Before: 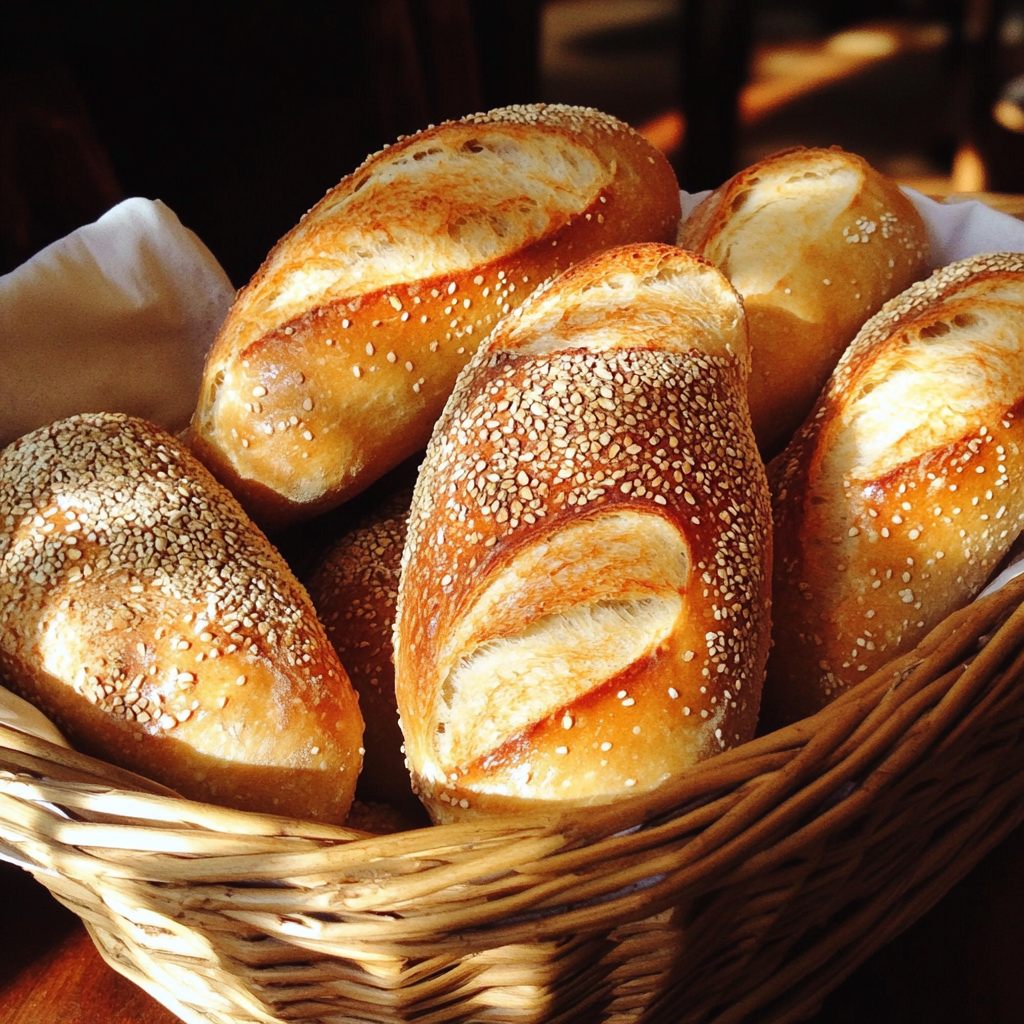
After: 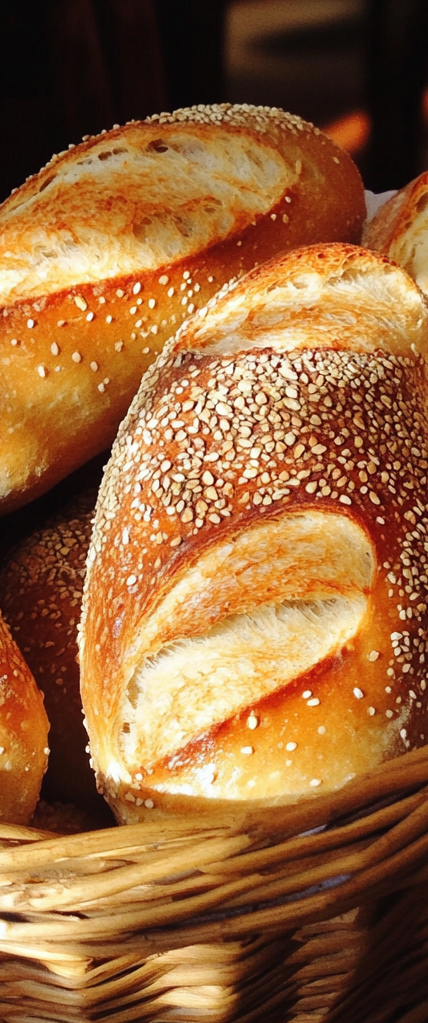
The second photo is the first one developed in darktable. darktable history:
crop: left 30.804%, right 27.341%
